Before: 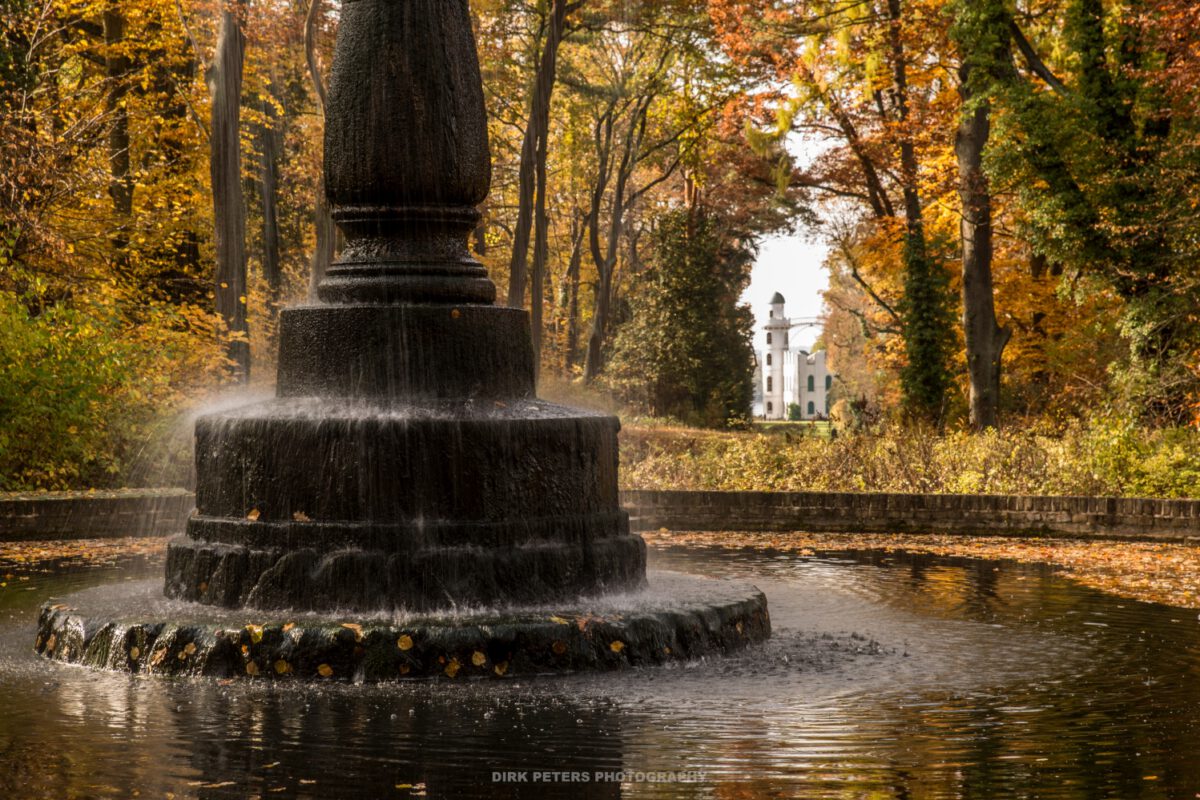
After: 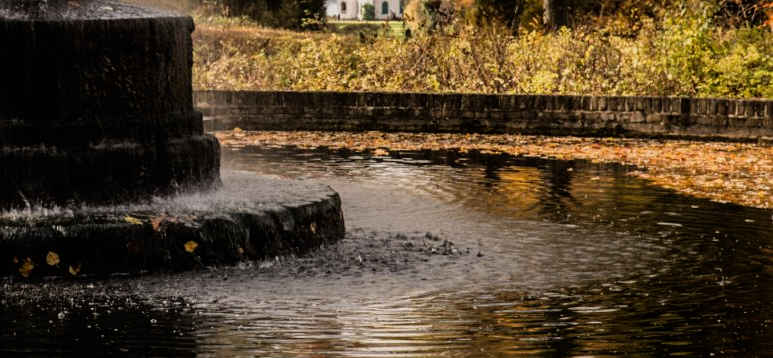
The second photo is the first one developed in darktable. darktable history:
crop and rotate: left 35.509%, top 50.238%, bottom 4.934%
sharpen: amount 0.2
filmic rgb: black relative exposure -11.88 EV, white relative exposure 5.43 EV, threshold 3 EV, hardness 4.49, latitude 50%, contrast 1.14, color science v5 (2021), contrast in shadows safe, contrast in highlights safe, enable highlight reconstruction true
